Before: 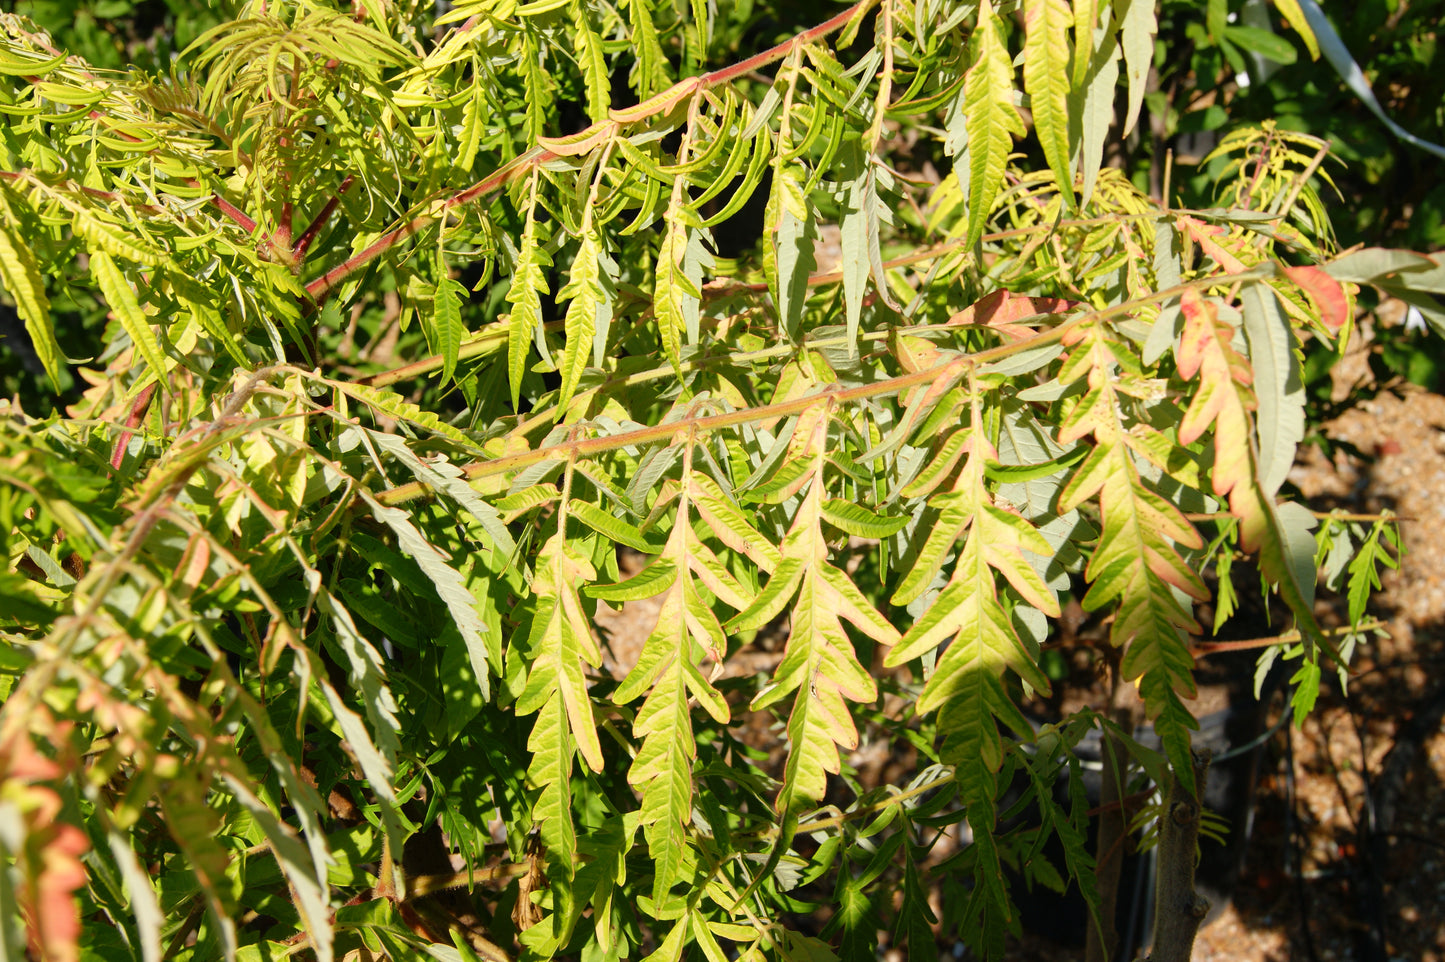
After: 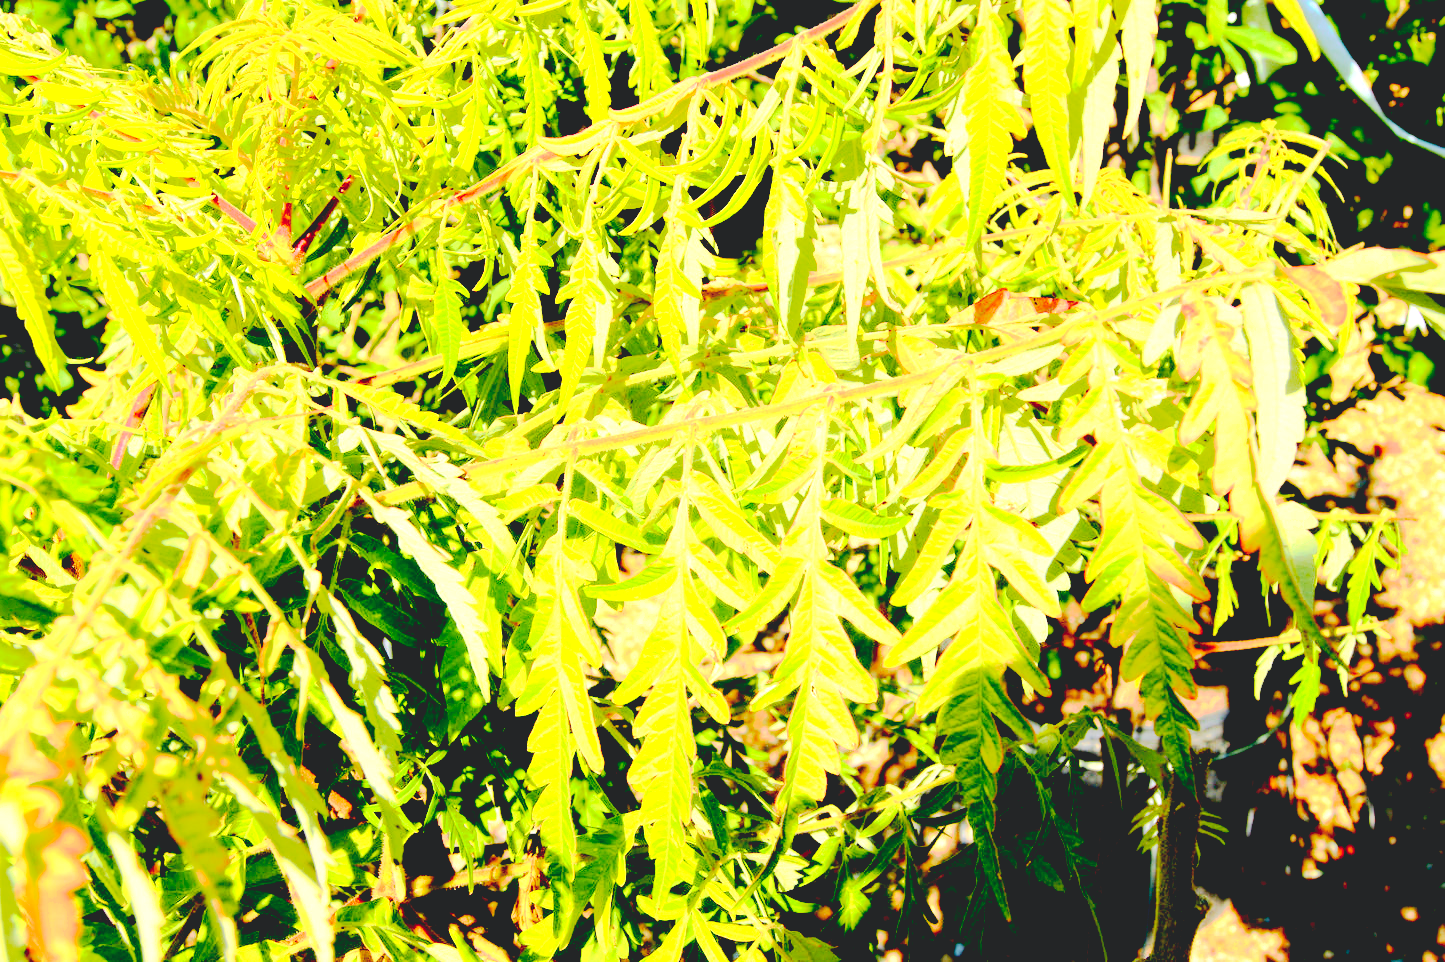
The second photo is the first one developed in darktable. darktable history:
exposure: black level correction 0, exposure 1.521 EV, compensate highlight preservation false
tone curve: curves: ch0 [(0, 0) (0.042, 0.023) (0.157, 0.114) (0.302, 0.308) (0.44, 0.507) (0.607, 0.705) (0.824, 0.882) (1, 0.965)]; ch1 [(0, 0) (0.339, 0.334) (0.445, 0.419) (0.476, 0.454) (0.503, 0.501) (0.517, 0.513) (0.551, 0.567) (0.622, 0.662) (0.706, 0.741) (1, 1)]; ch2 [(0, 0) (0.327, 0.318) (0.417, 0.426) (0.46, 0.453) (0.502, 0.5) (0.514, 0.524) (0.547, 0.572) (0.615, 0.656) (0.717, 0.778) (1, 1)], color space Lab, independent channels, preserve colors none
base curve: curves: ch0 [(0.065, 0.026) (0.236, 0.358) (0.53, 0.546) (0.777, 0.841) (0.924, 0.992)], preserve colors none
